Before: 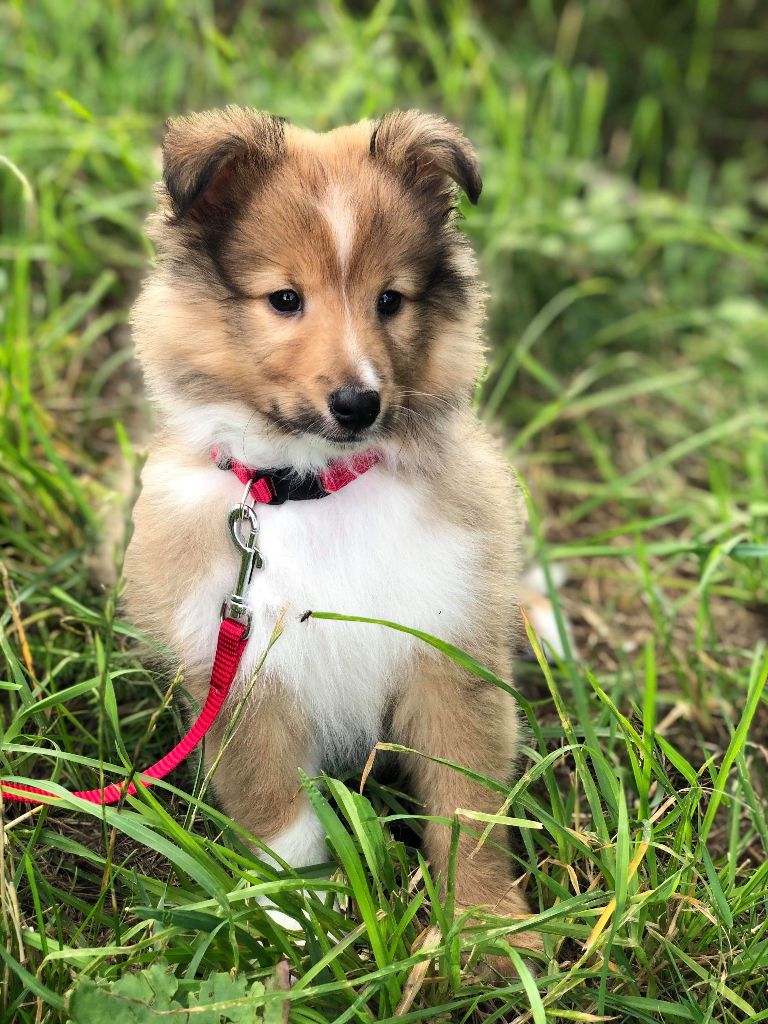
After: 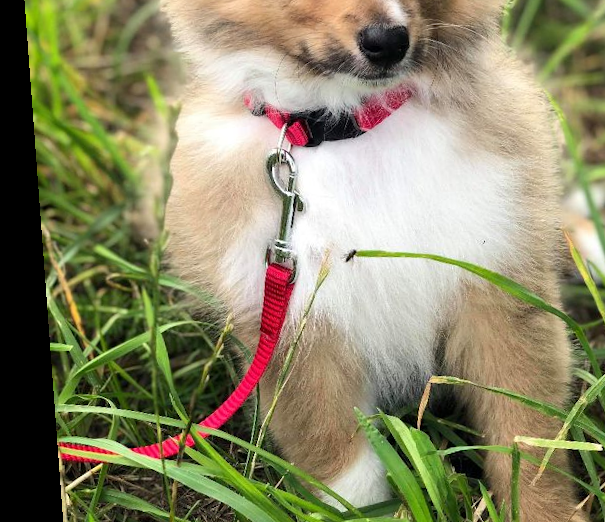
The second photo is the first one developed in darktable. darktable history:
crop: top 36.498%, right 27.964%, bottom 14.995%
rotate and perspective: rotation -4.25°, automatic cropping off
